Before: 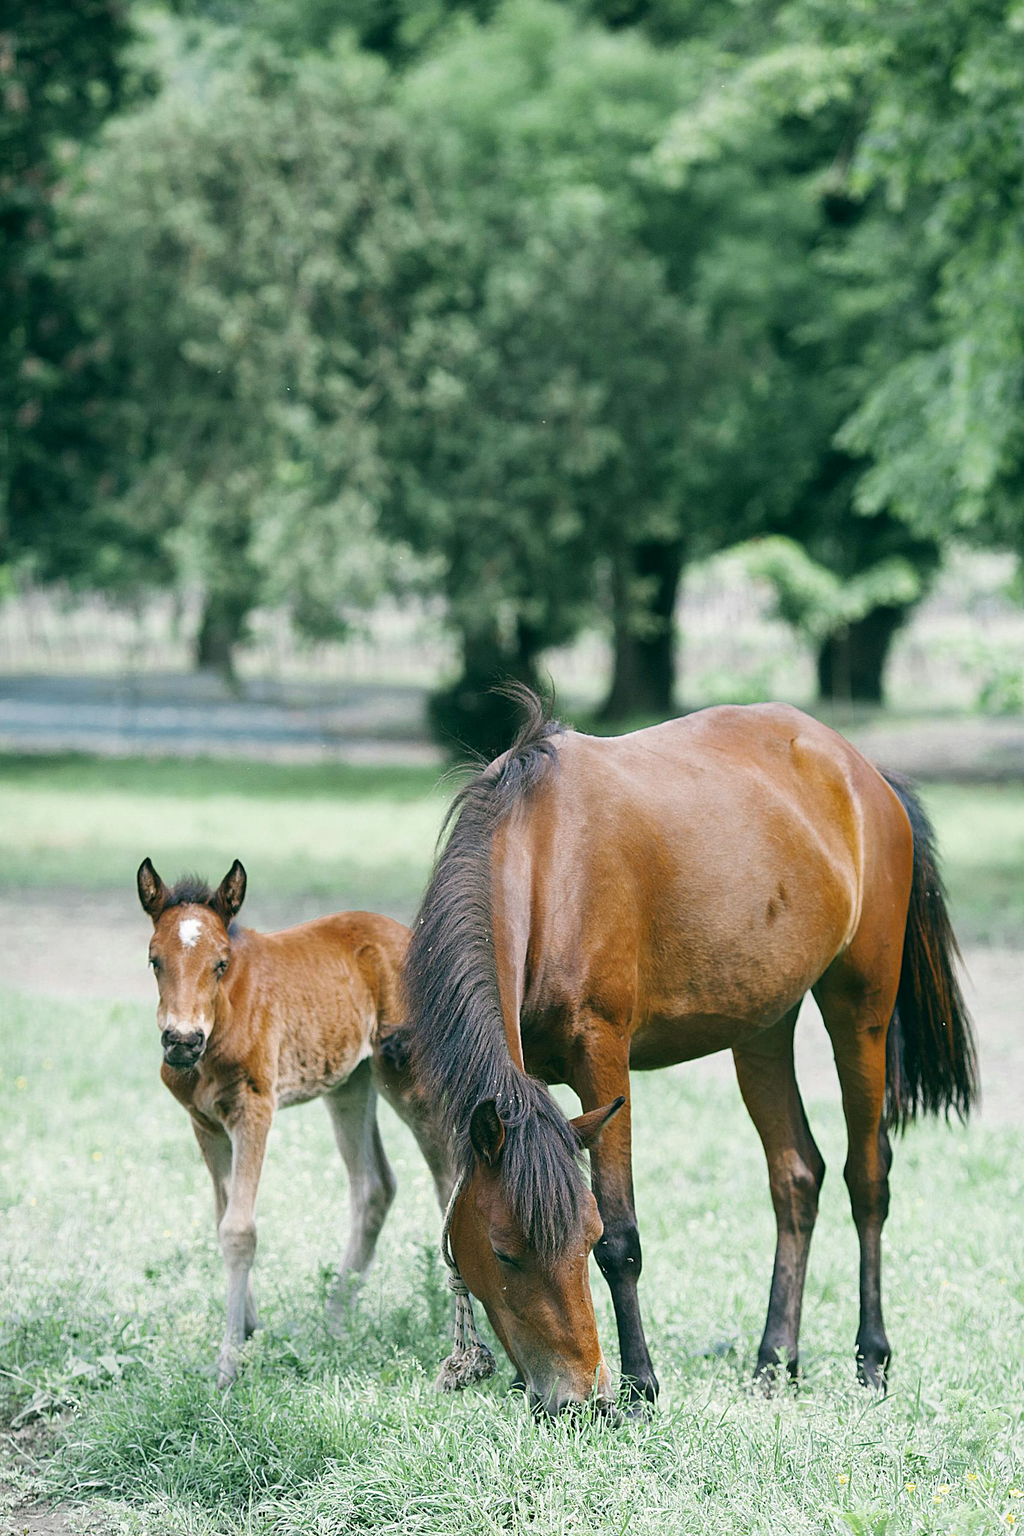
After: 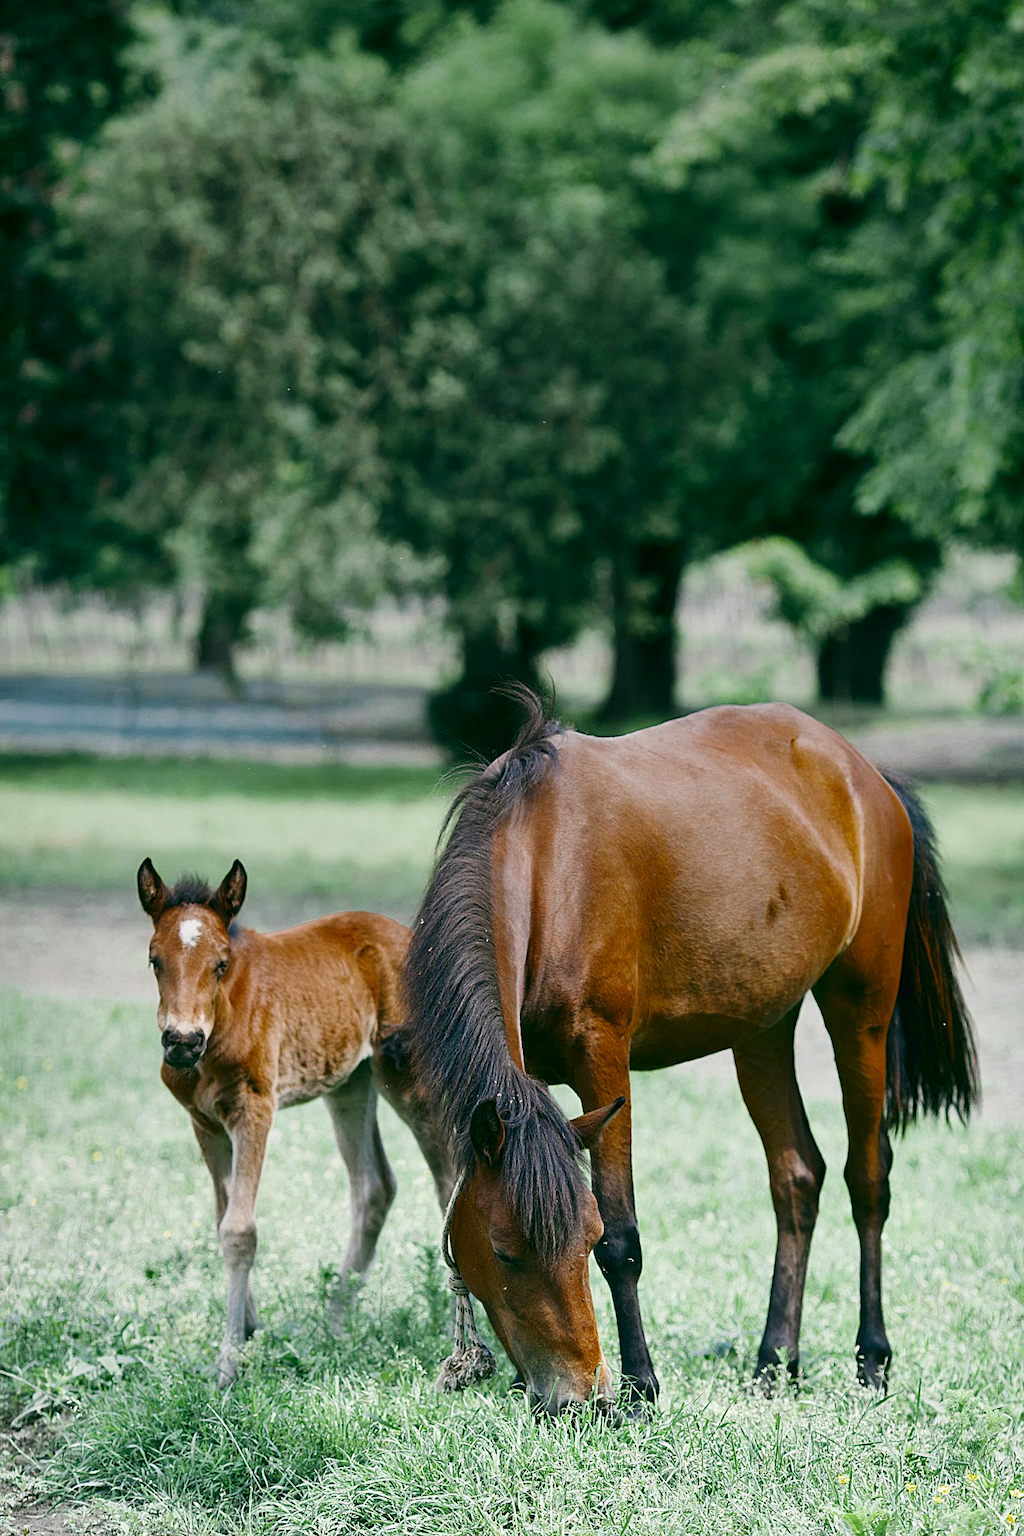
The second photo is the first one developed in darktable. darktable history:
shadows and highlights: shadows 25, highlights -48, soften with gaussian
contrast brightness saturation: contrast 0.12, brightness -0.12, saturation 0.2
graduated density: rotation -0.352°, offset 57.64
